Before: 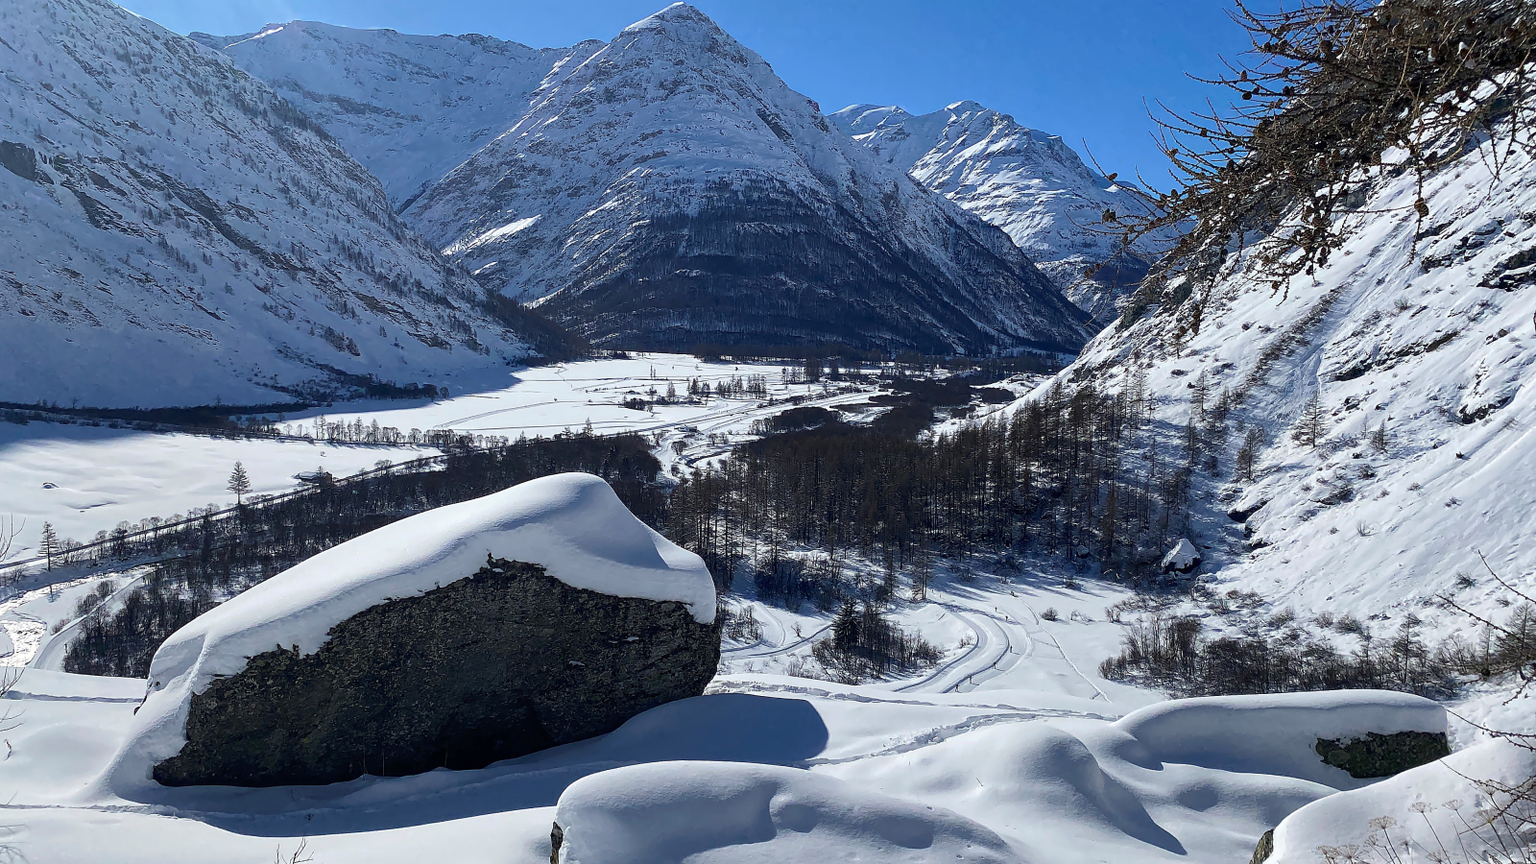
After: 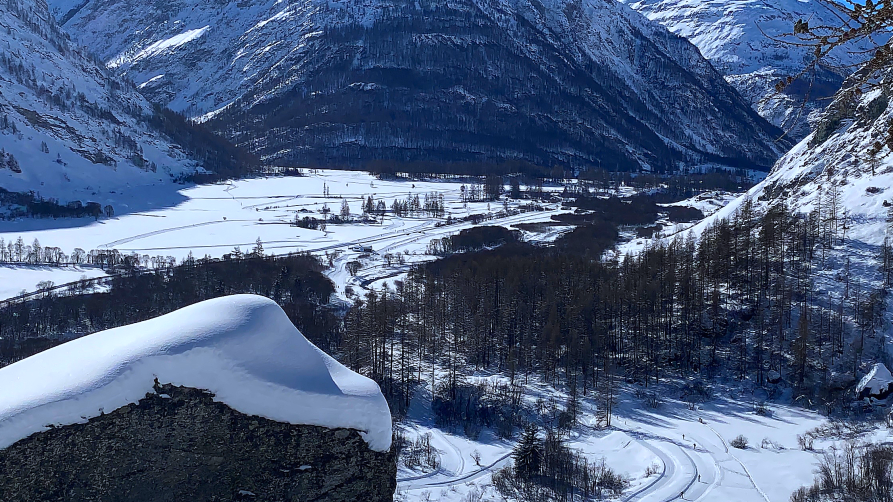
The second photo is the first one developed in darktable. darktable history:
white balance: red 0.954, blue 1.079
contrast brightness saturation: saturation 0.1
crop and rotate: left 22.13%, top 22.054%, right 22.026%, bottom 22.102%
